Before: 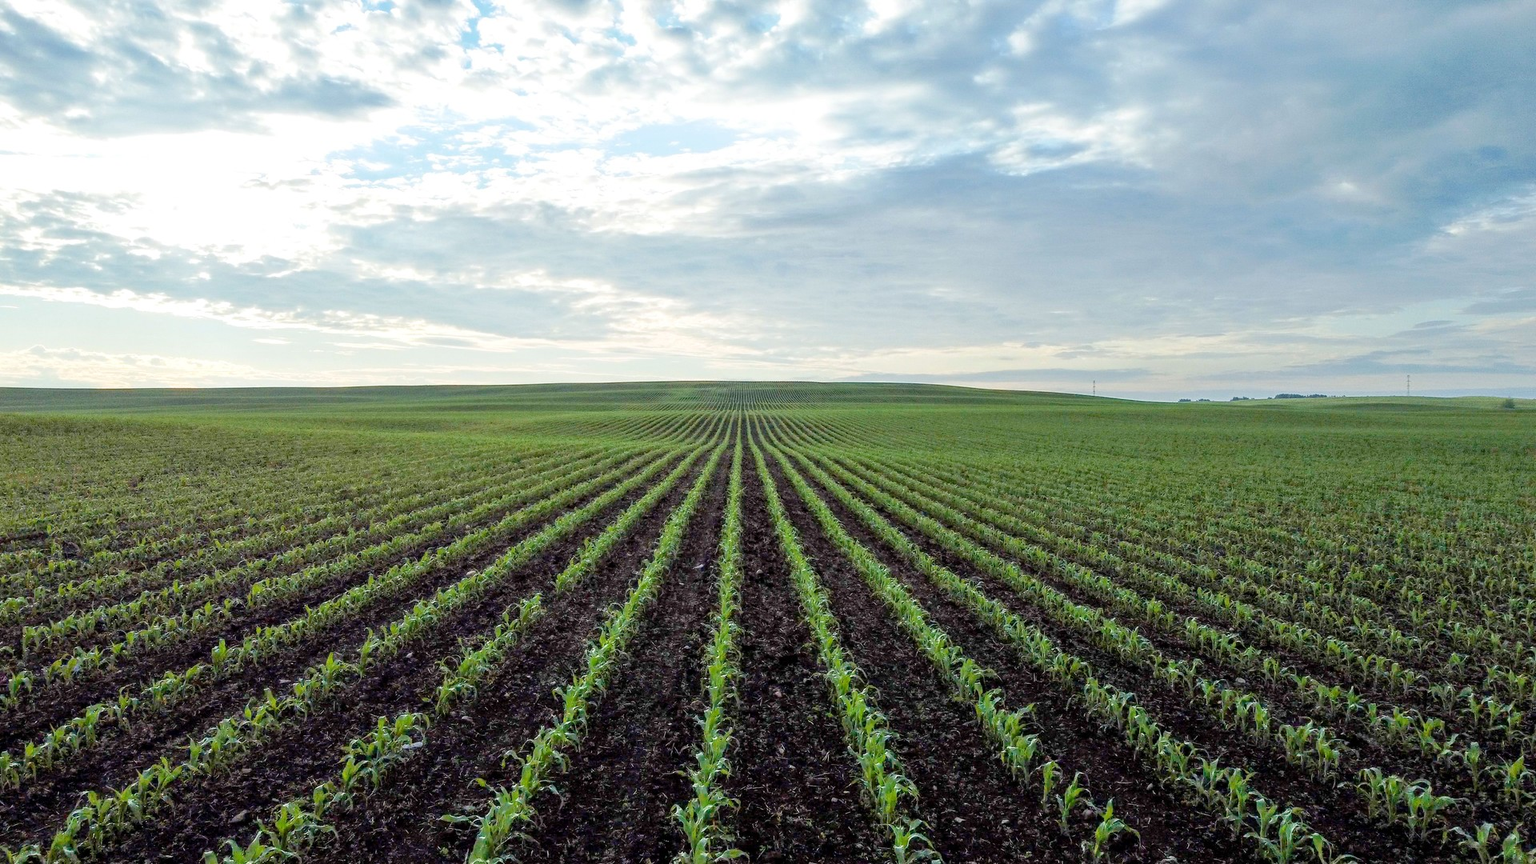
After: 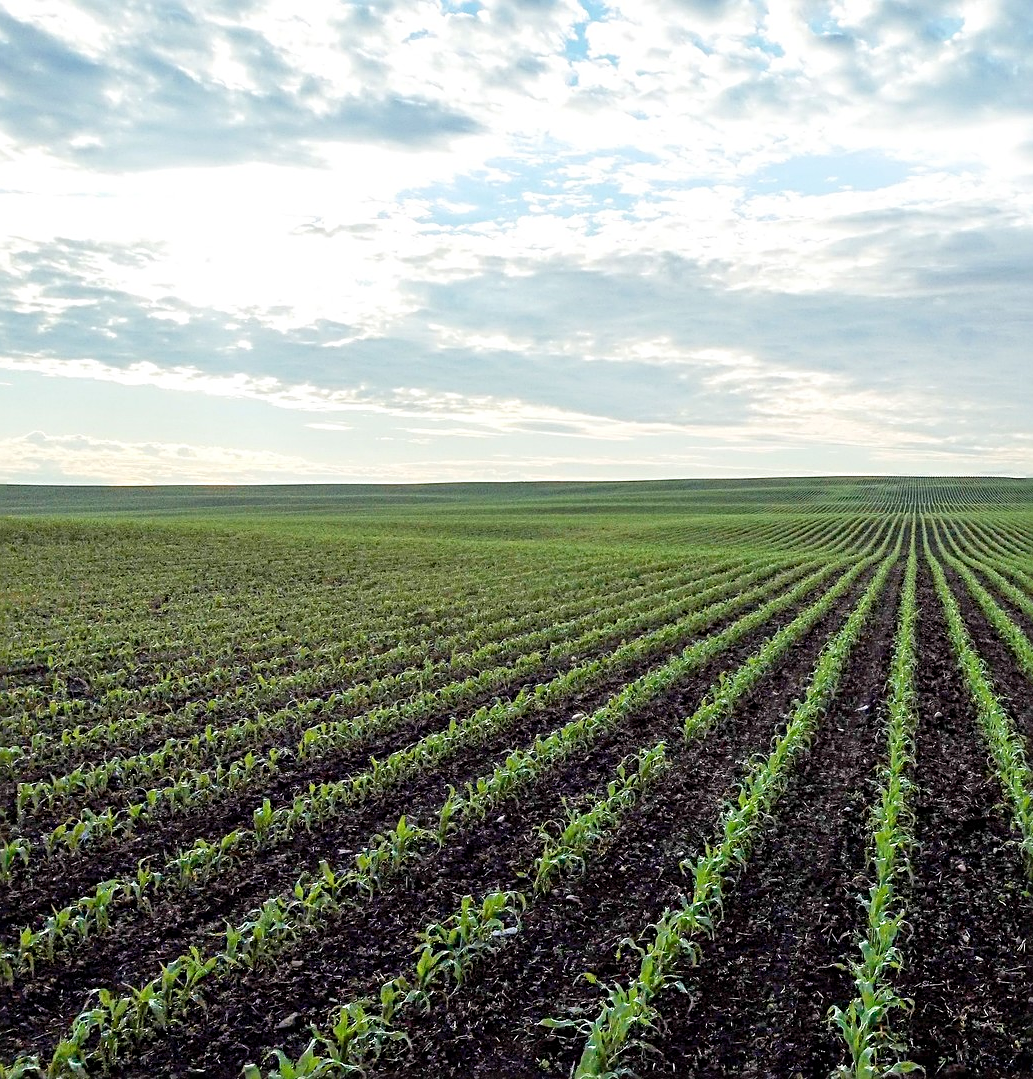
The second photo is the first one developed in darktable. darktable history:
crop: left 0.587%, right 45.588%, bottom 0.086%
tone equalizer: on, module defaults
sharpen: radius 2.531, amount 0.628
